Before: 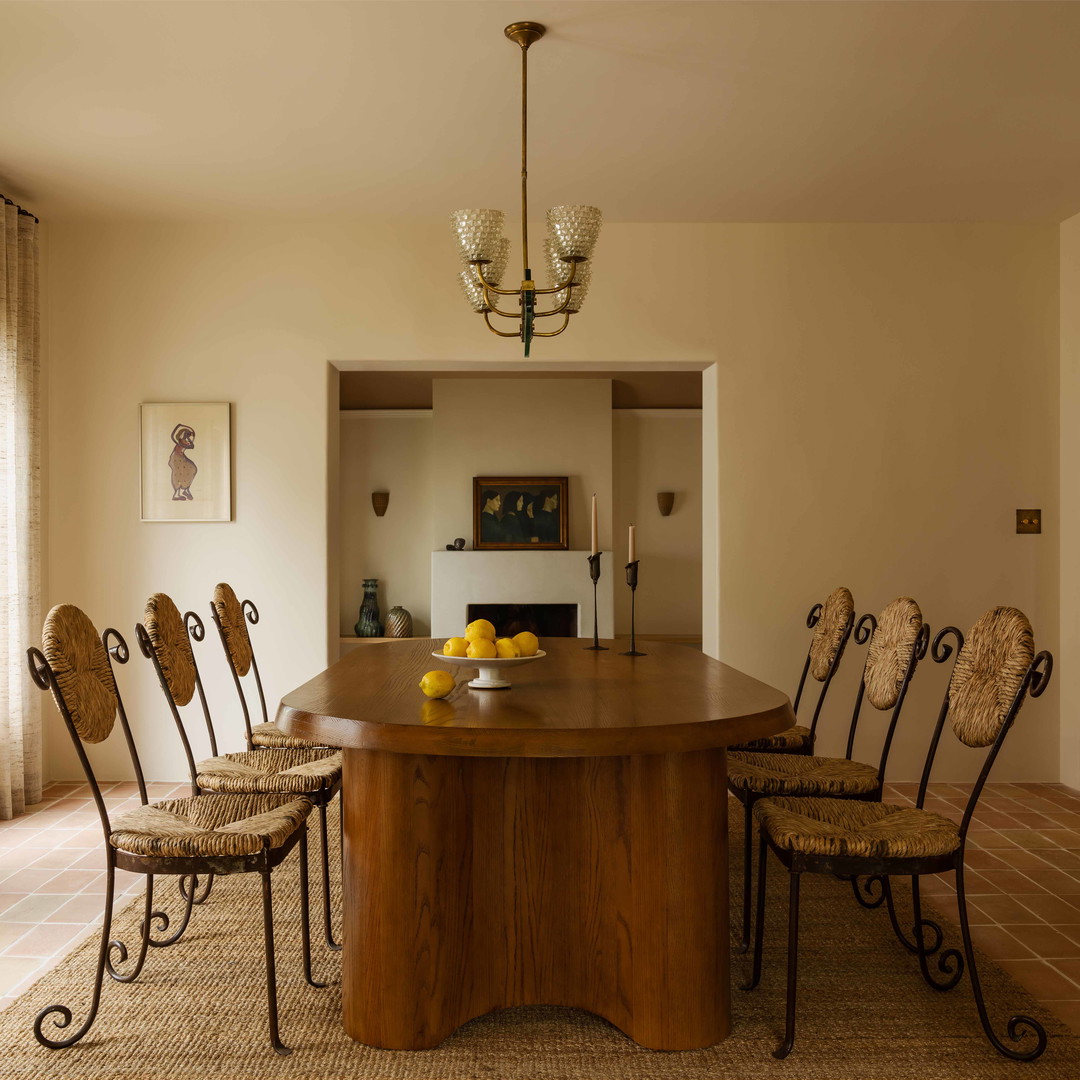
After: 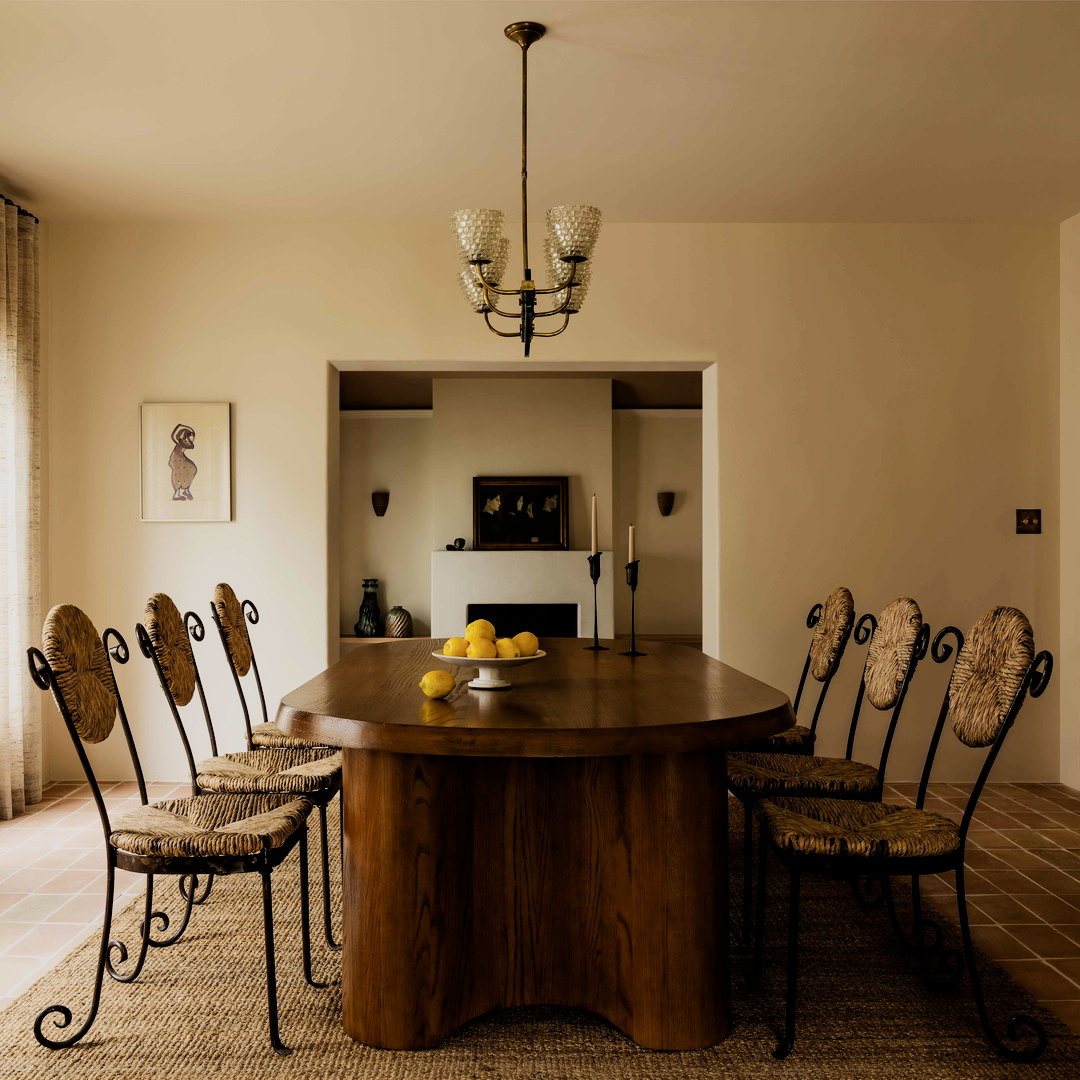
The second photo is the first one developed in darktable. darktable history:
exposure: black level correction 0.001, exposure 0.017 EV, compensate exposure bias true, compensate highlight preservation false
filmic rgb: black relative exposure -4.98 EV, white relative exposure 3.98 EV, hardness 2.9, contrast 1.404, iterations of high-quality reconstruction 0
